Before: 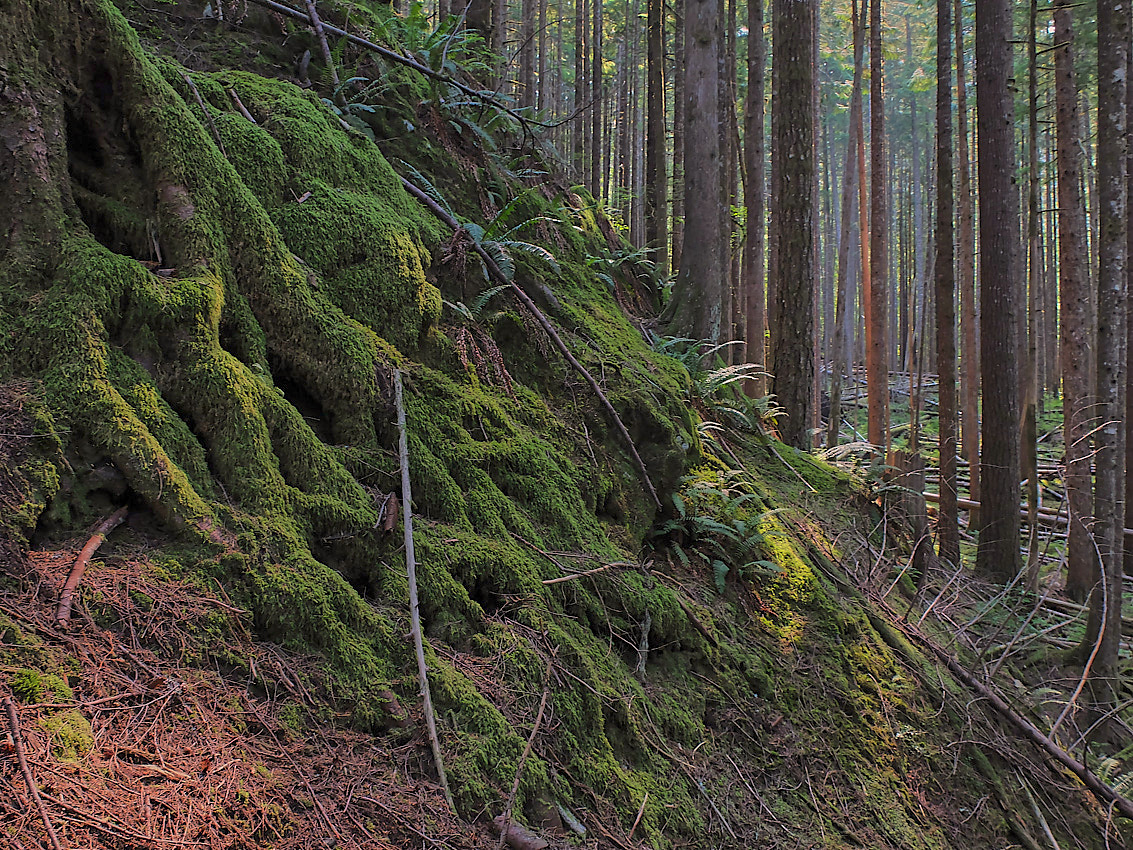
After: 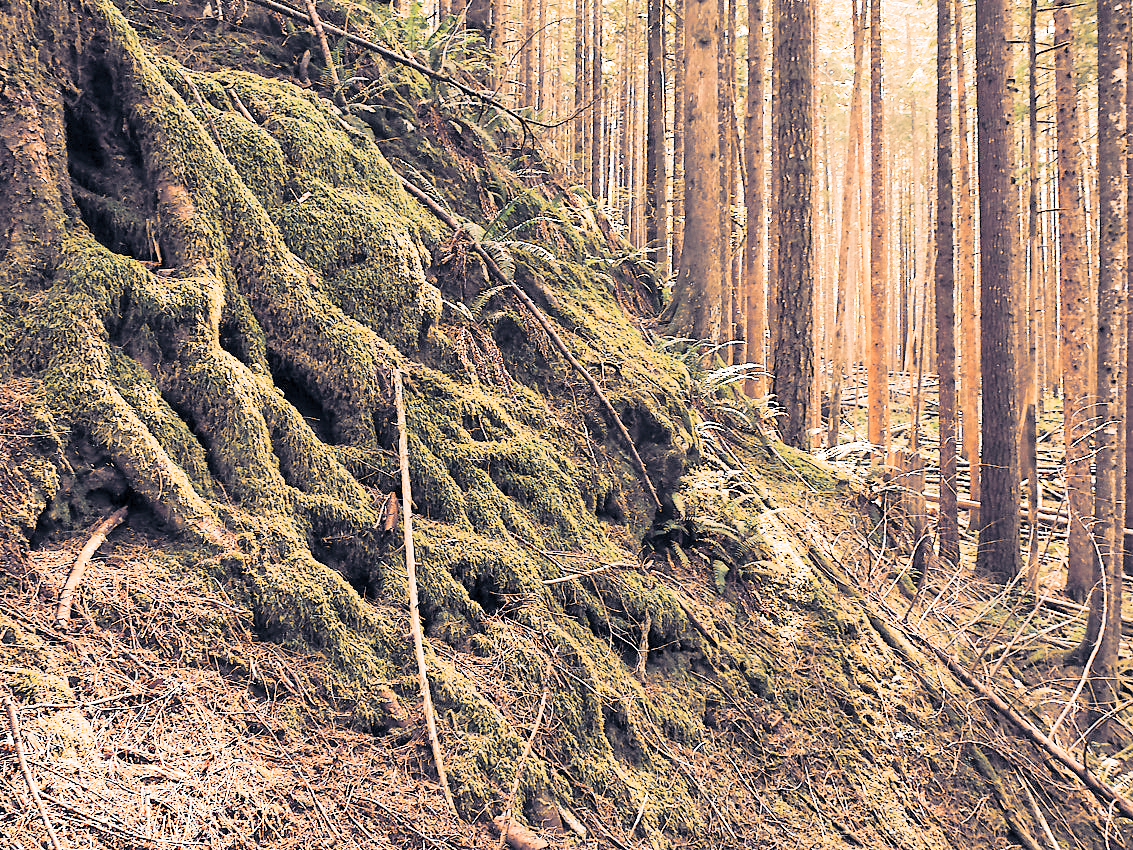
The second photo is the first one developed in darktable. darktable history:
color balance: input saturation 80.07%
color contrast: green-magenta contrast 0.85, blue-yellow contrast 1.25, unbound 0
split-toning: shadows › hue 226.8°, shadows › saturation 0.56, highlights › hue 28.8°, balance -40, compress 0%
exposure: black level correction 0, exposure 0.95 EV, compensate exposure bias true, compensate highlight preservation false
base curve: curves: ch0 [(0, 0) (0.036, 0.037) (0.121, 0.228) (0.46, 0.76) (0.859, 0.983) (1, 1)], preserve colors none
white balance: red 1.467, blue 0.684
